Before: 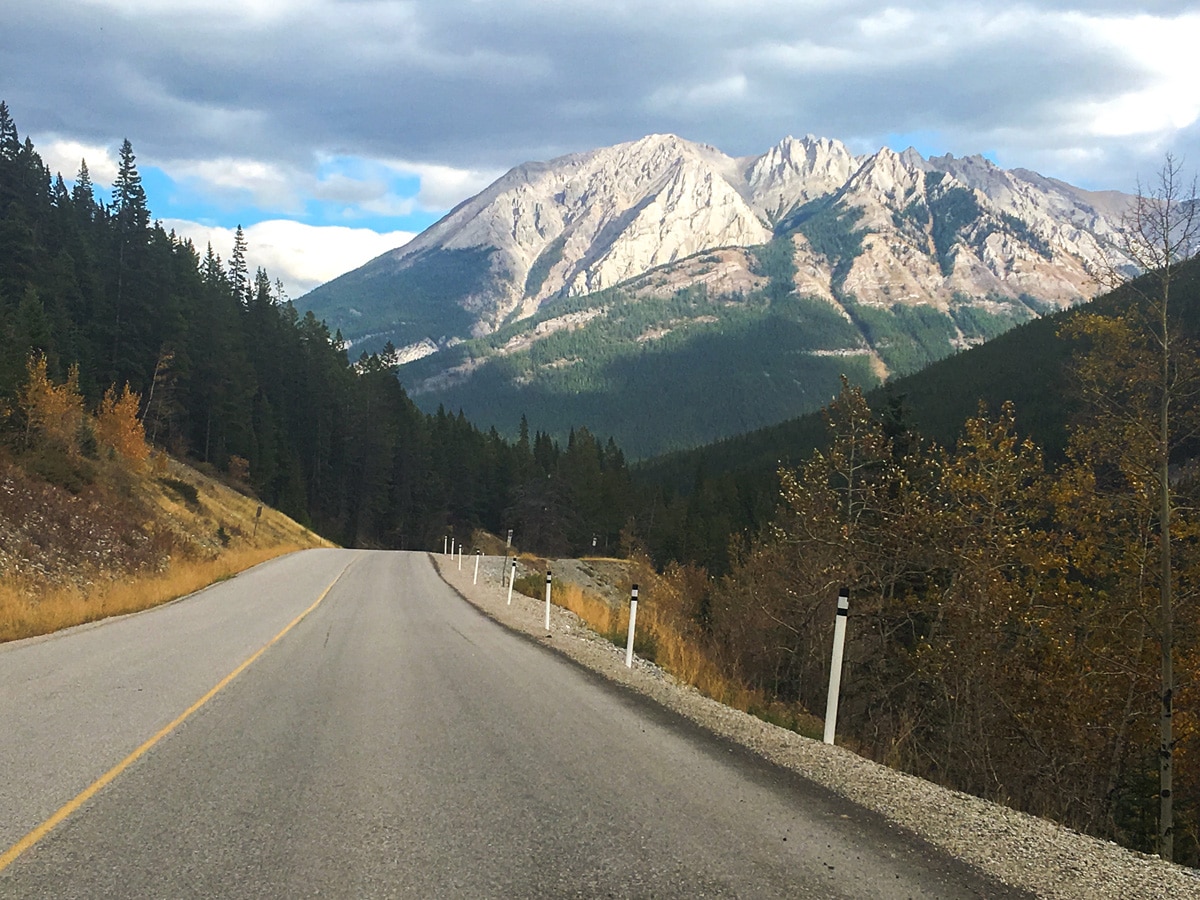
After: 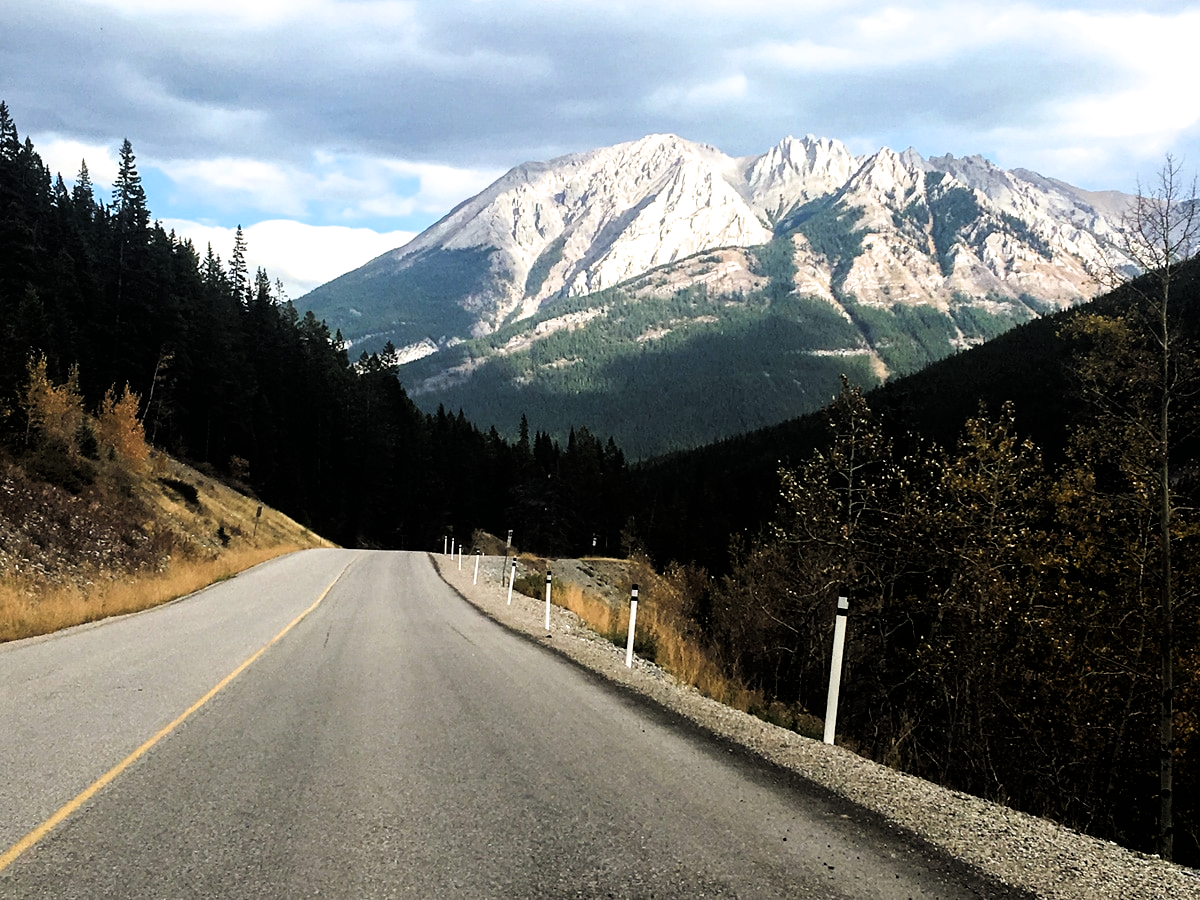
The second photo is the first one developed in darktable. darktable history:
filmic rgb: black relative exposure -3.55 EV, white relative exposure 2.29 EV, hardness 3.41, color science v6 (2022)
